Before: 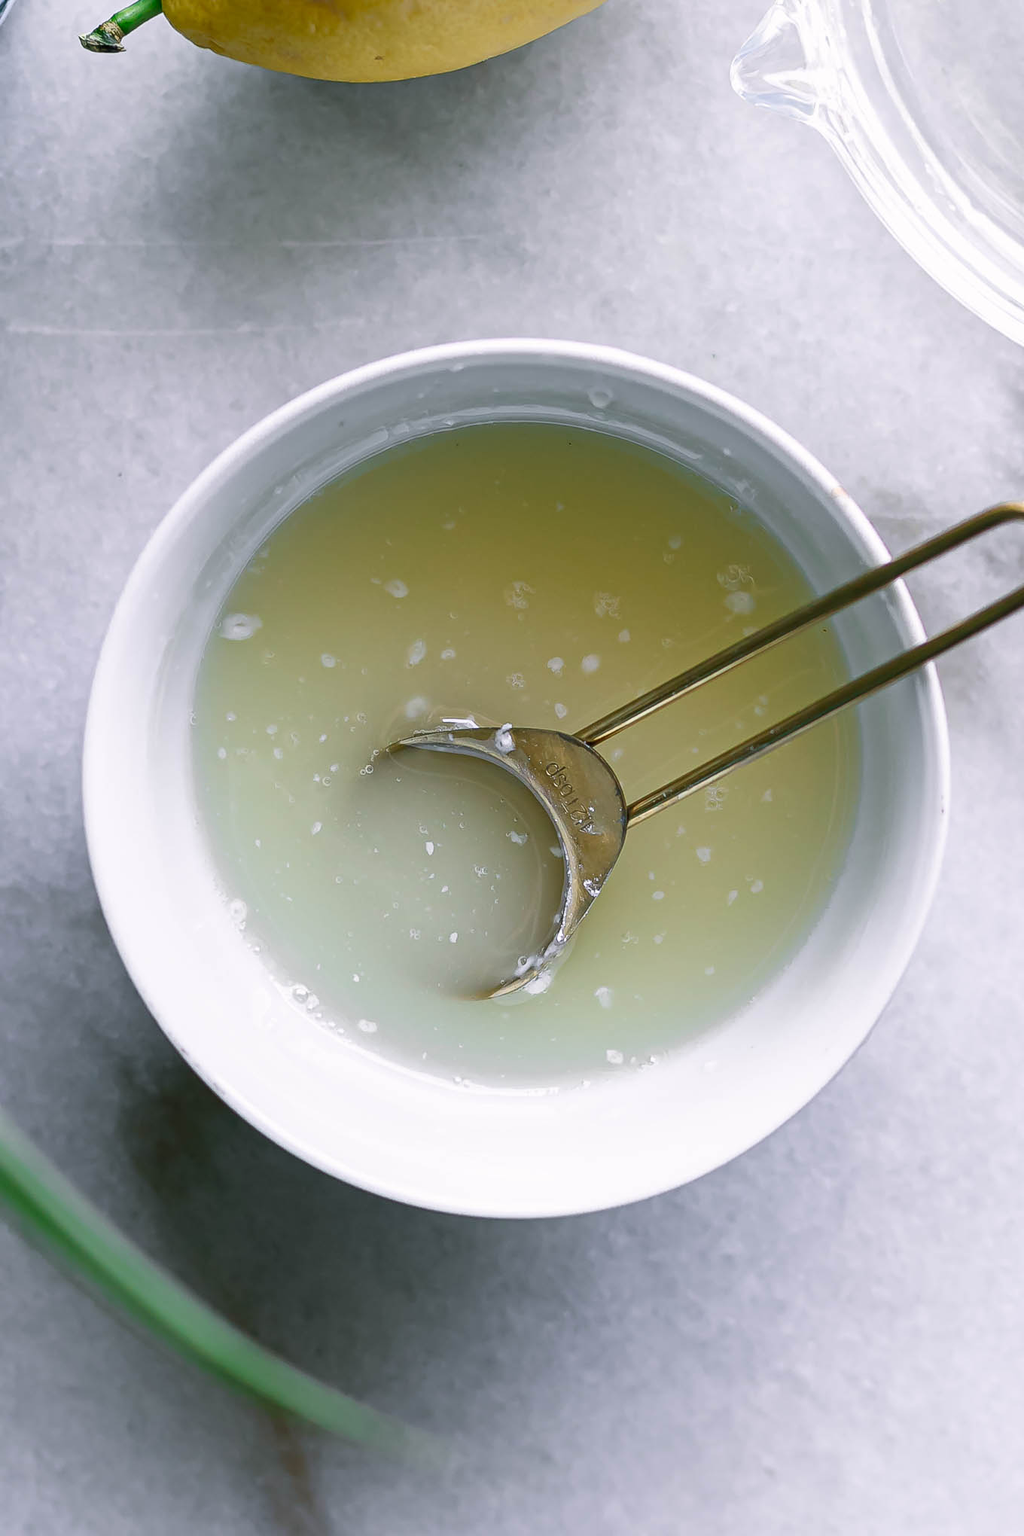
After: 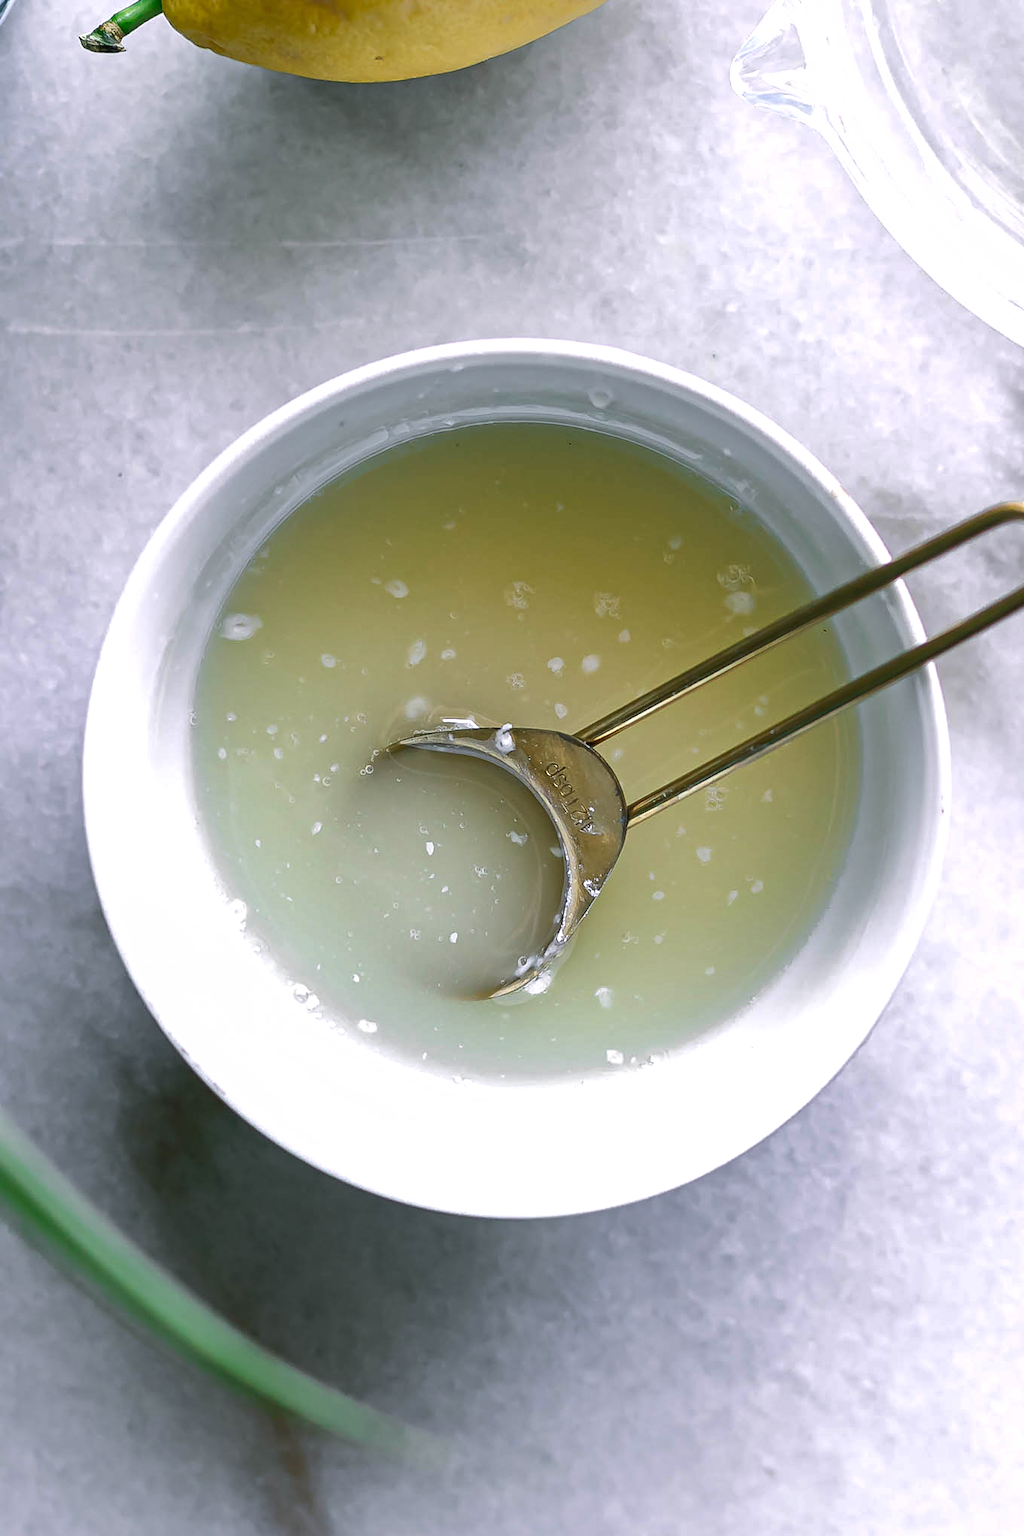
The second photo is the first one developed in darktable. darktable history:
tone equalizer: -8 EV -0.412 EV, -7 EV -0.396 EV, -6 EV -0.304 EV, -5 EV -0.245 EV, -3 EV 0.24 EV, -2 EV 0.334 EV, -1 EV 0.366 EV, +0 EV 0.434 EV, edges refinement/feathering 500, mask exposure compensation -1.57 EV, preserve details no
shadows and highlights: on, module defaults
